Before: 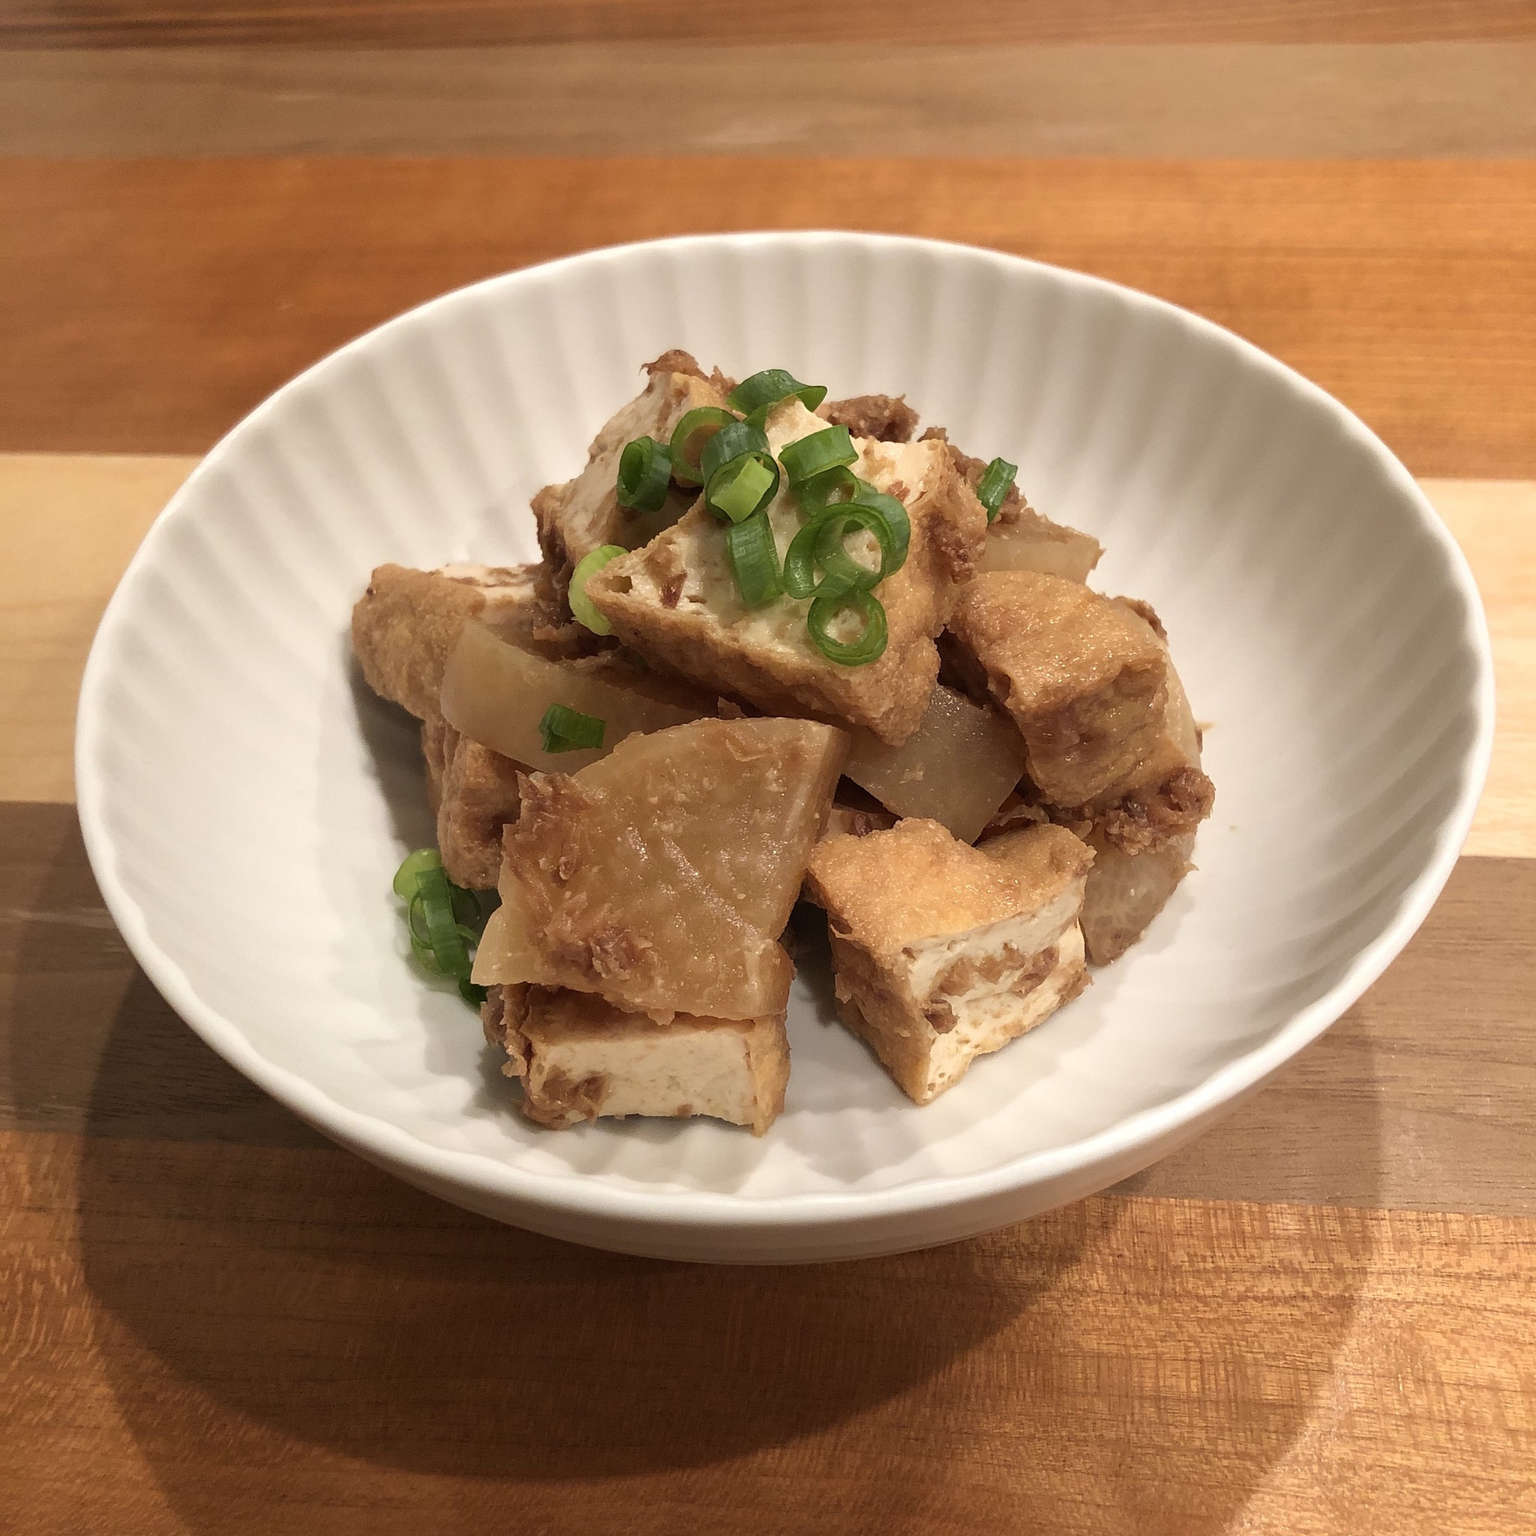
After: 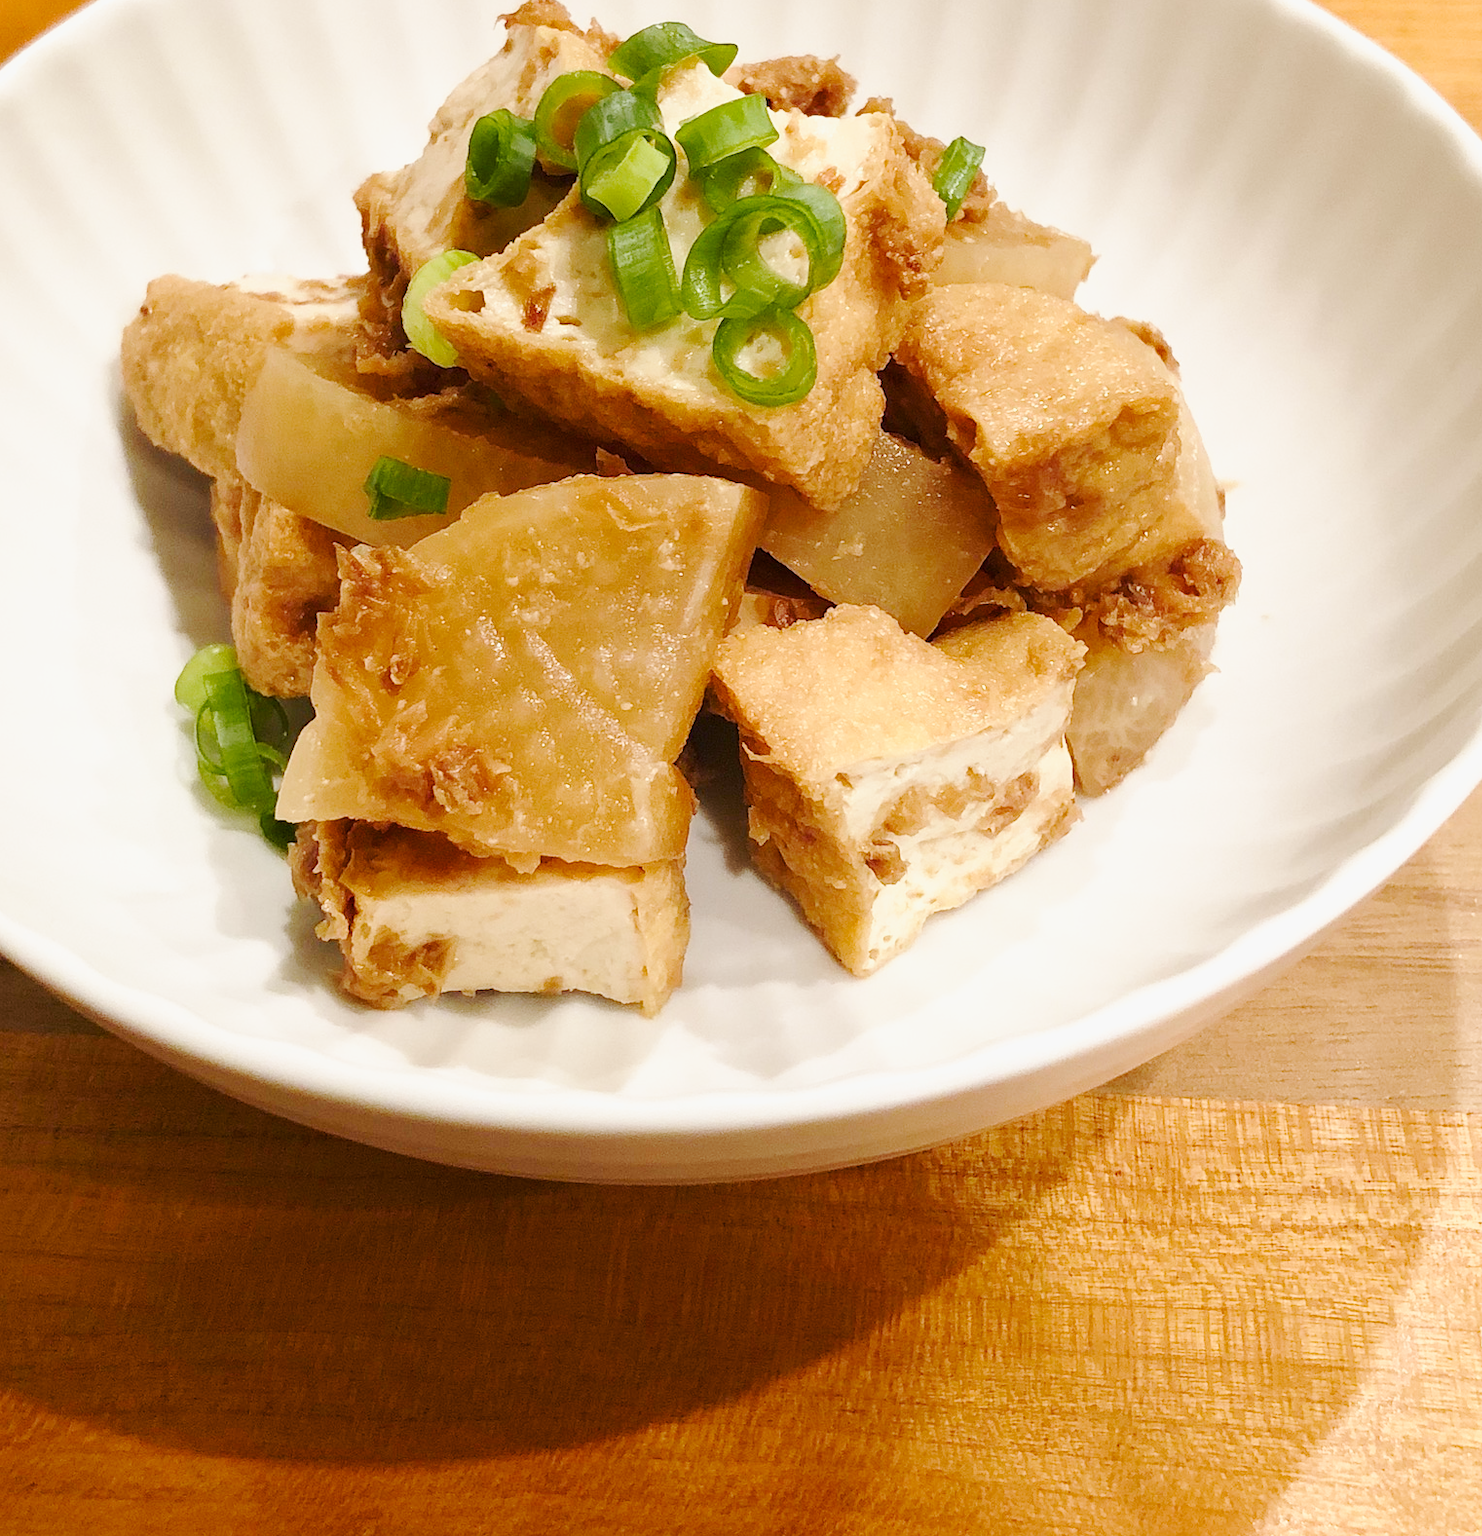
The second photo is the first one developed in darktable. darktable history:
crop: left 16.855%, top 22.978%, right 8.792%
color balance rgb: power › hue 71.36°, highlights gain › chroma 0.109%, highlights gain › hue 331.42°, linear chroma grading › global chroma -0.826%, perceptual saturation grading › global saturation 20%, perceptual saturation grading › highlights -25.457%, perceptual saturation grading › shadows 24.888%, global vibrance 20%
base curve: curves: ch0 [(0, 0) (0.025, 0.046) (0.112, 0.277) (0.467, 0.74) (0.814, 0.929) (1, 0.942)], preserve colors none
